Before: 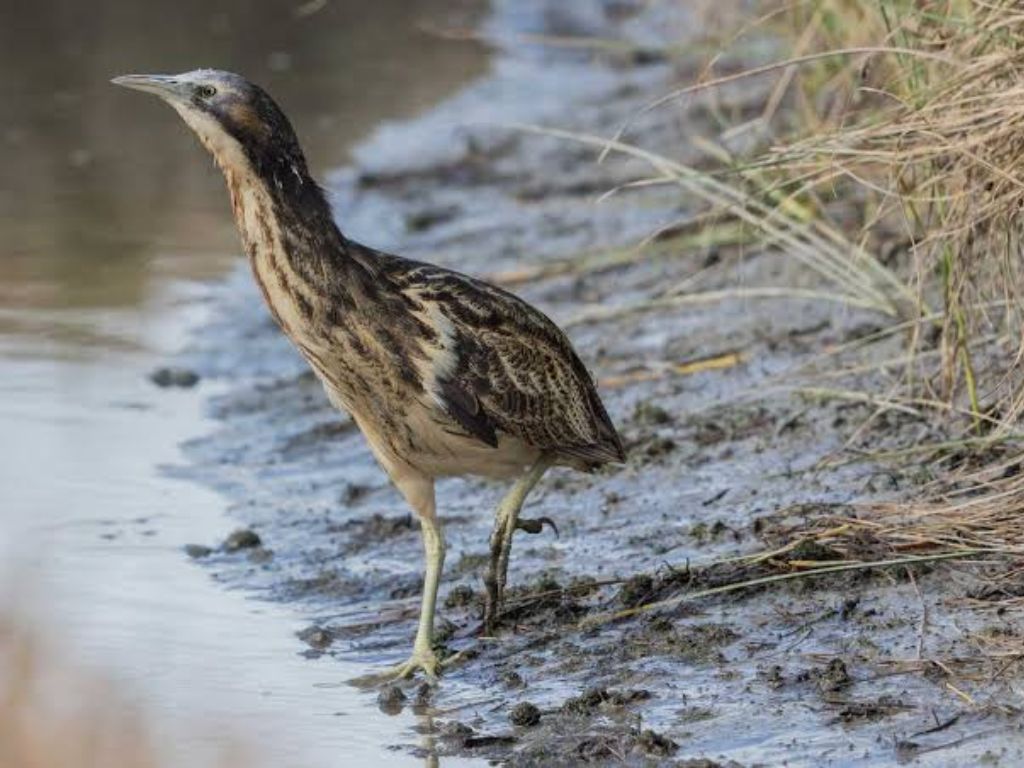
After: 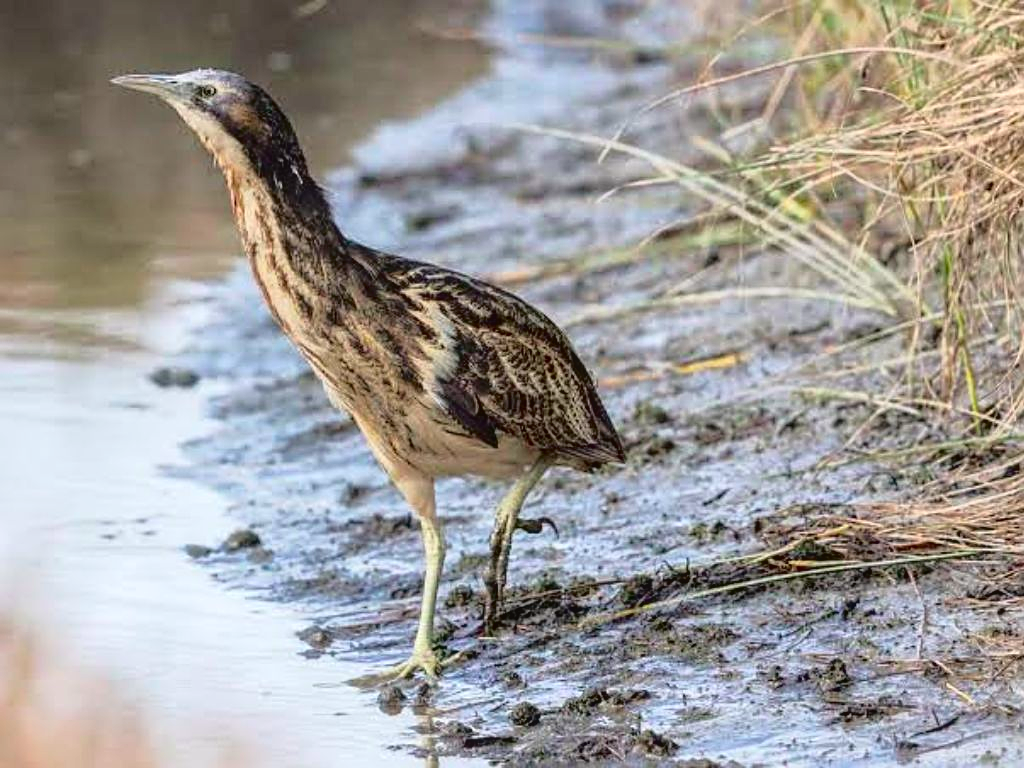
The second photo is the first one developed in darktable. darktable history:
exposure: black level correction 0.003, exposure 0.383 EV, compensate highlight preservation false
tone curve: curves: ch0 [(0, 0.013) (0.117, 0.081) (0.257, 0.259) (0.408, 0.45) (0.611, 0.64) (0.81, 0.857) (1, 1)]; ch1 [(0, 0) (0.287, 0.198) (0.501, 0.506) (0.56, 0.584) (0.715, 0.741) (0.976, 0.992)]; ch2 [(0, 0) (0.369, 0.362) (0.5, 0.5) (0.537, 0.547) (0.59, 0.603) (0.681, 0.754) (1, 1)], color space Lab, independent channels, preserve colors none
sharpen: on, module defaults
local contrast: detail 110%
